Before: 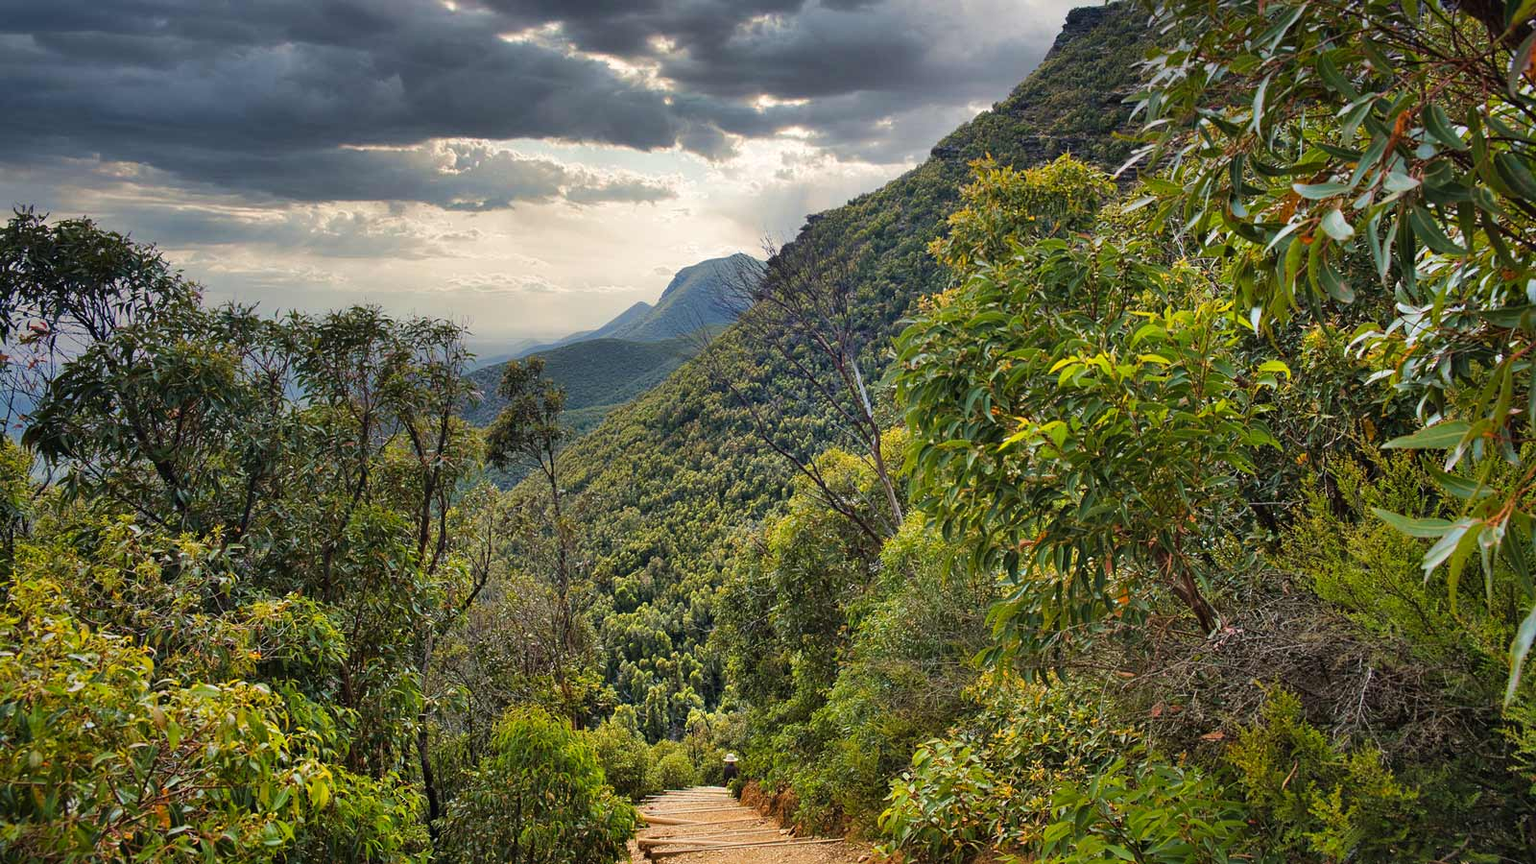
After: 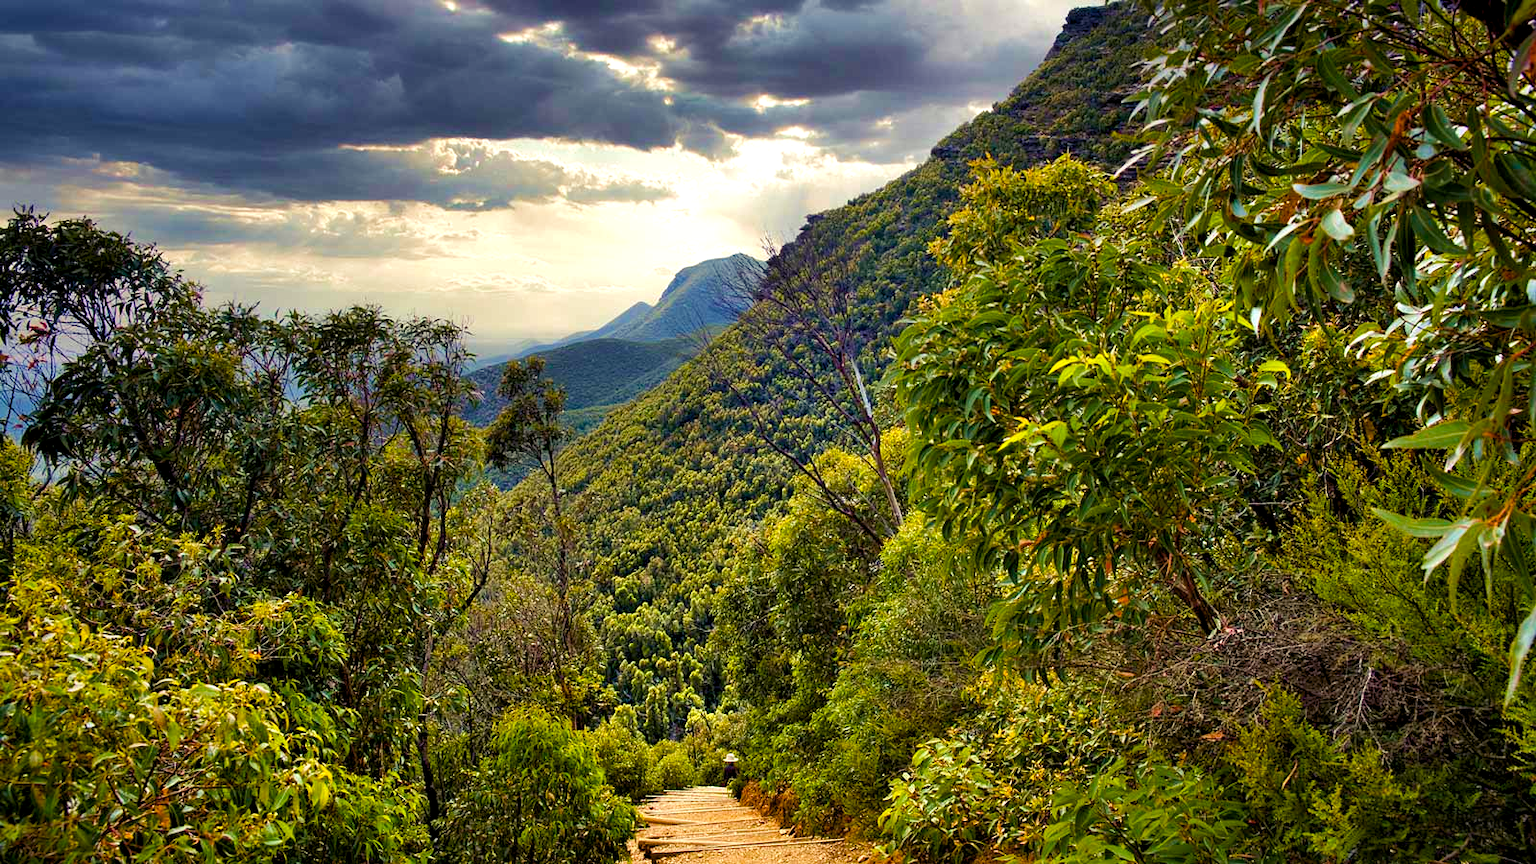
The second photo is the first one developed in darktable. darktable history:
velvia: on, module defaults
color balance rgb: shadows lift › luminance -21.66%, shadows lift › chroma 6.57%, shadows lift › hue 270°, power › chroma 0.68%, power › hue 60°, highlights gain › luminance 6.08%, highlights gain › chroma 1.33%, highlights gain › hue 90°, global offset › luminance -0.87%, perceptual saturation grading › global saturation 26.86%, perceptual saturation grading › highlights -28.39%, perceptual saturation grading › mid-tones 15.22%, perceptual saturation grading › shadows 33.98%, perceptual brilliance grading › highlights 10%, perceptual brilliance grading › mid-tones 5%
white balance: emerald 1
